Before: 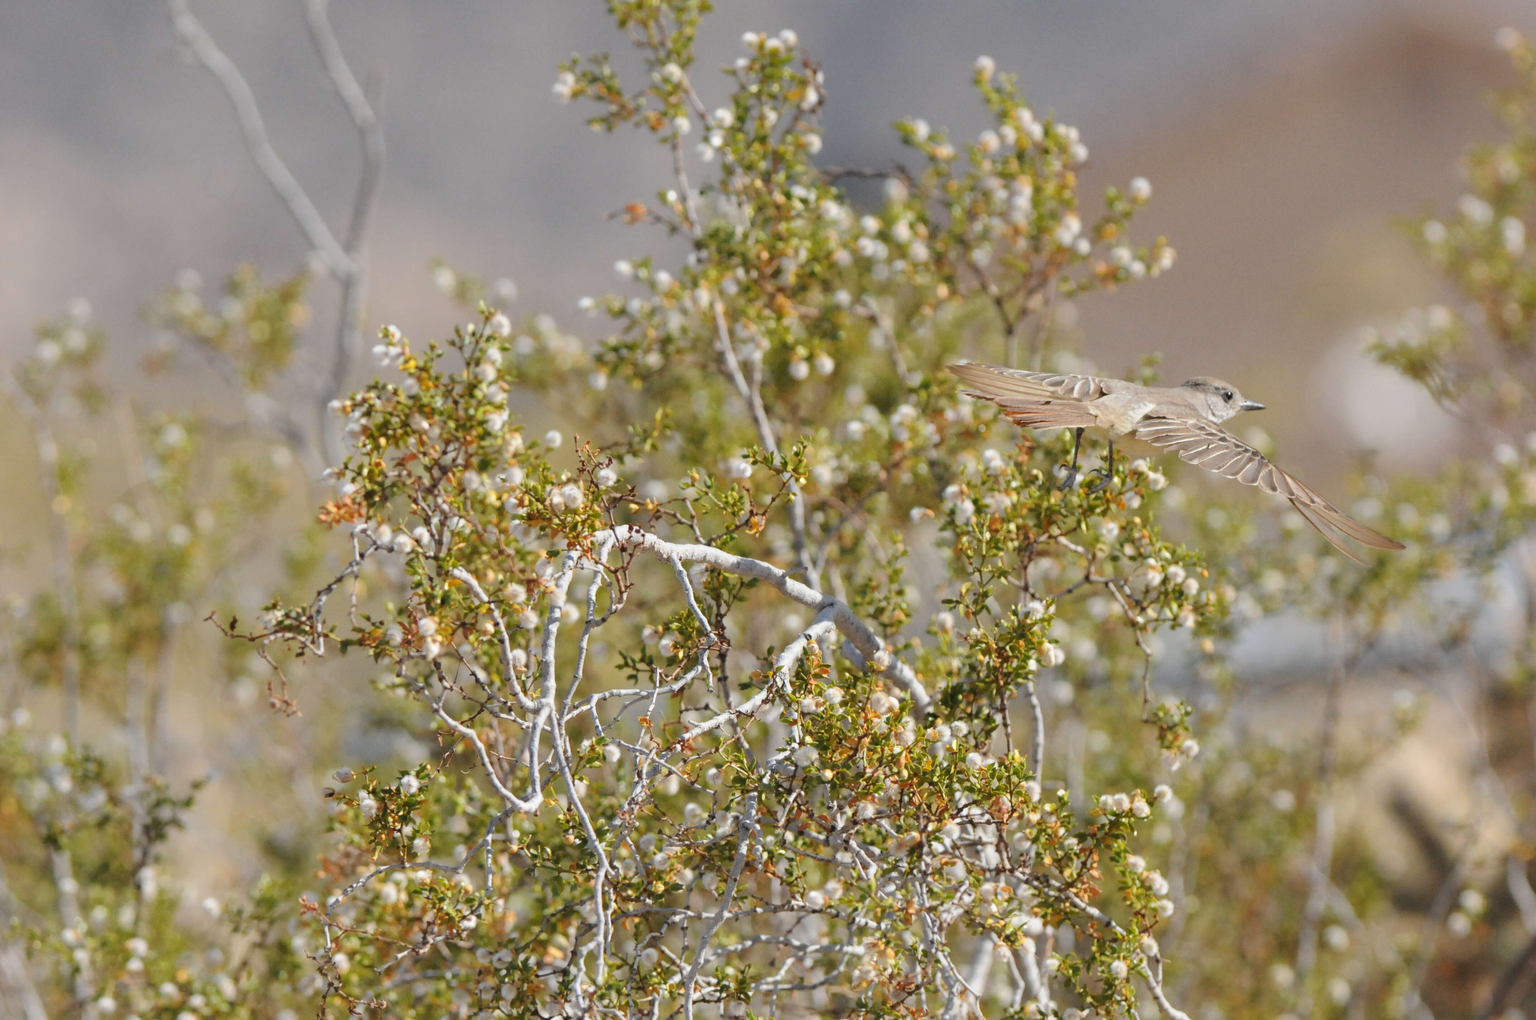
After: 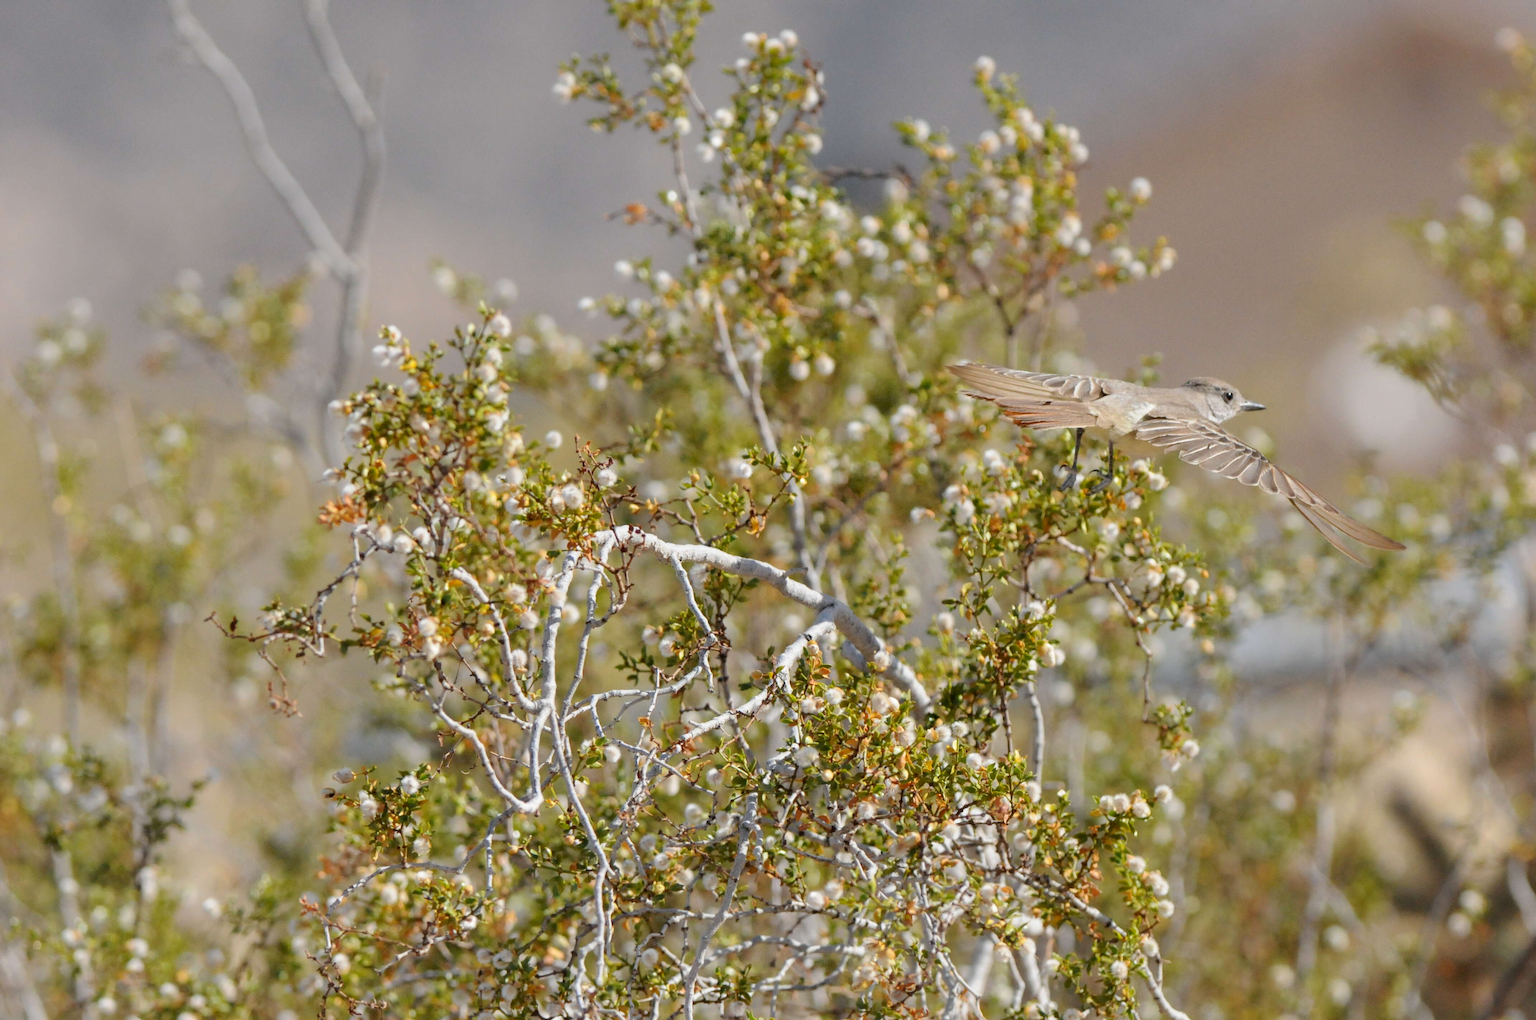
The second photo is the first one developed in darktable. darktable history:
exposure: black level correction 0.007, compensate highlight preservation false
